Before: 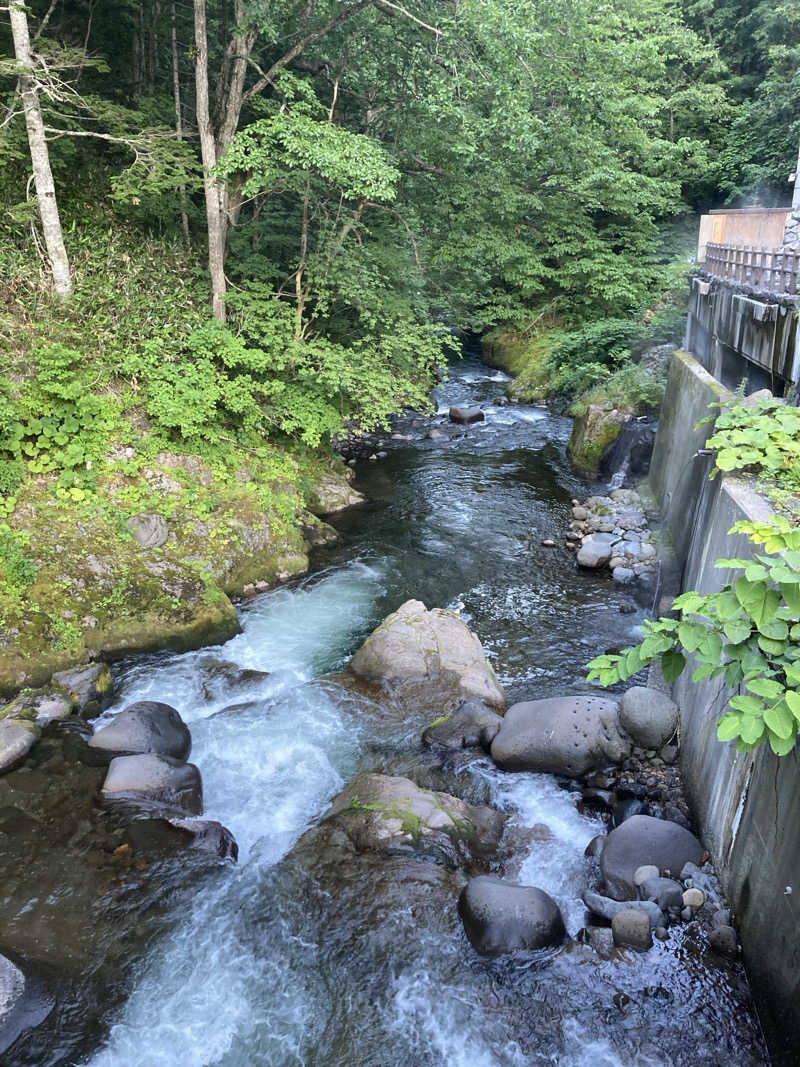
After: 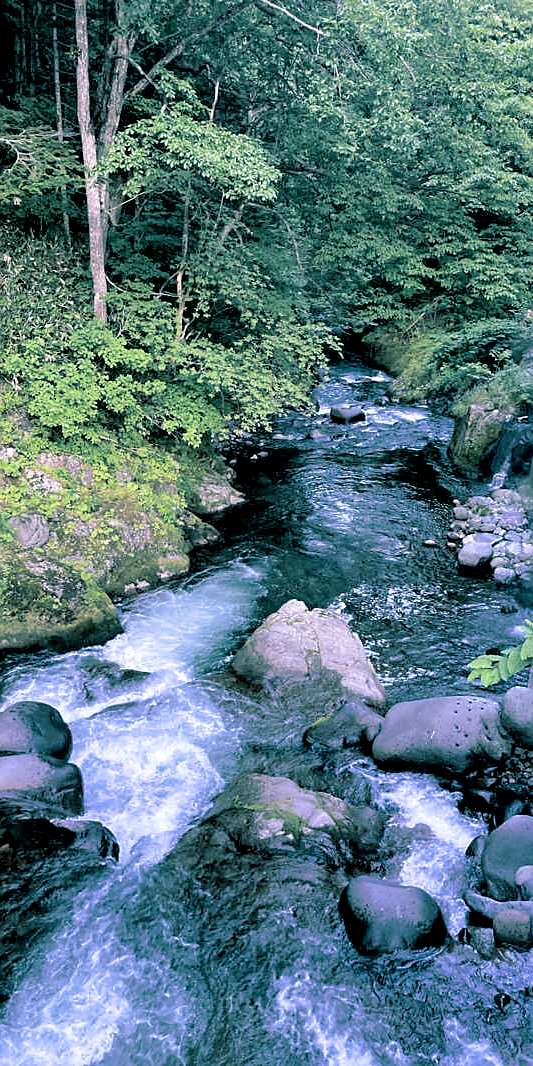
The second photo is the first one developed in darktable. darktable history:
exposure: black level correction 0.029, exposure -0.073 EV, compensate highlight preservation false
split-toning: shadows › hue 186.43°, highlights › hue 49.29°, compress 30.29%
tone equalizer: on, module defaults
crop and rotate: left 15.055%, right 18.278%
sharpen: radius 1.458, amount 0.398, threshold 1.271
white balance: red 1.042, blue 1.17
